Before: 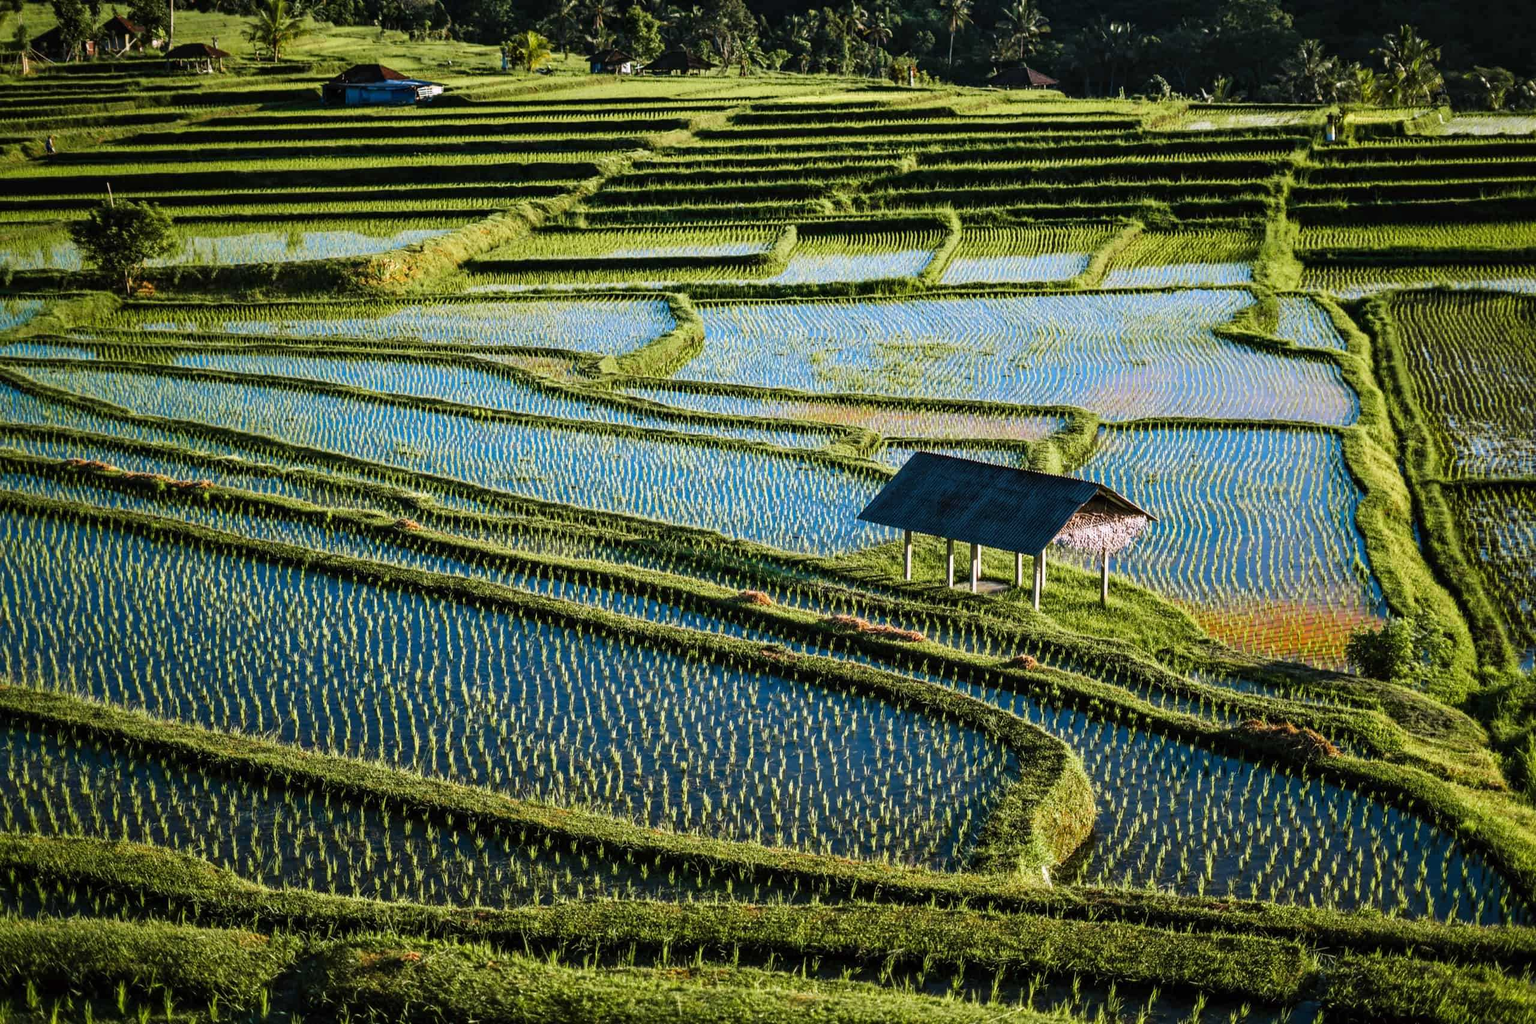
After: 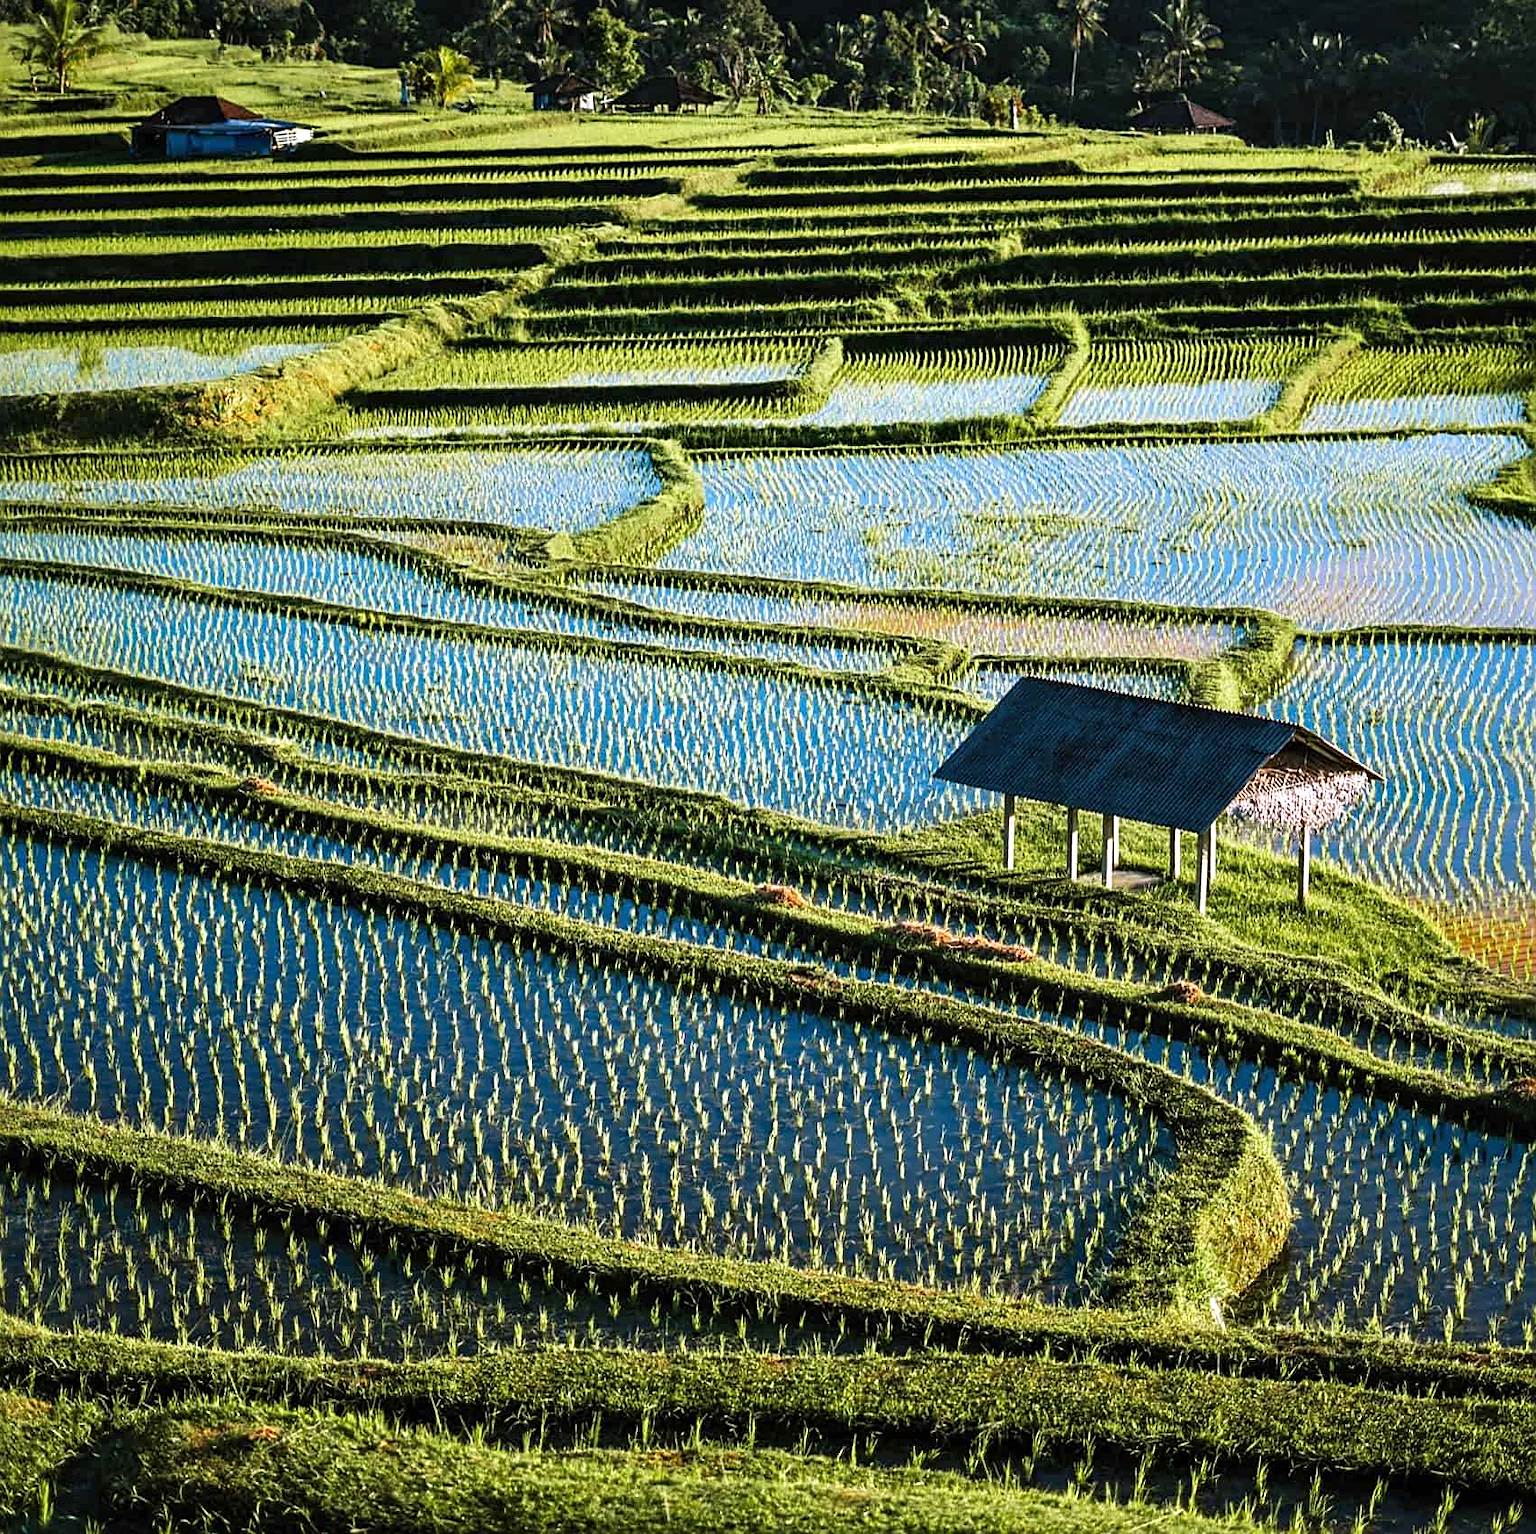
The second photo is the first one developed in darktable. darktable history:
sharpen: on, module defaults
crop and rotate: left 15.293%, right 17.96%
exposure: exposure 0.296 EV, compensate highlight preservation false
